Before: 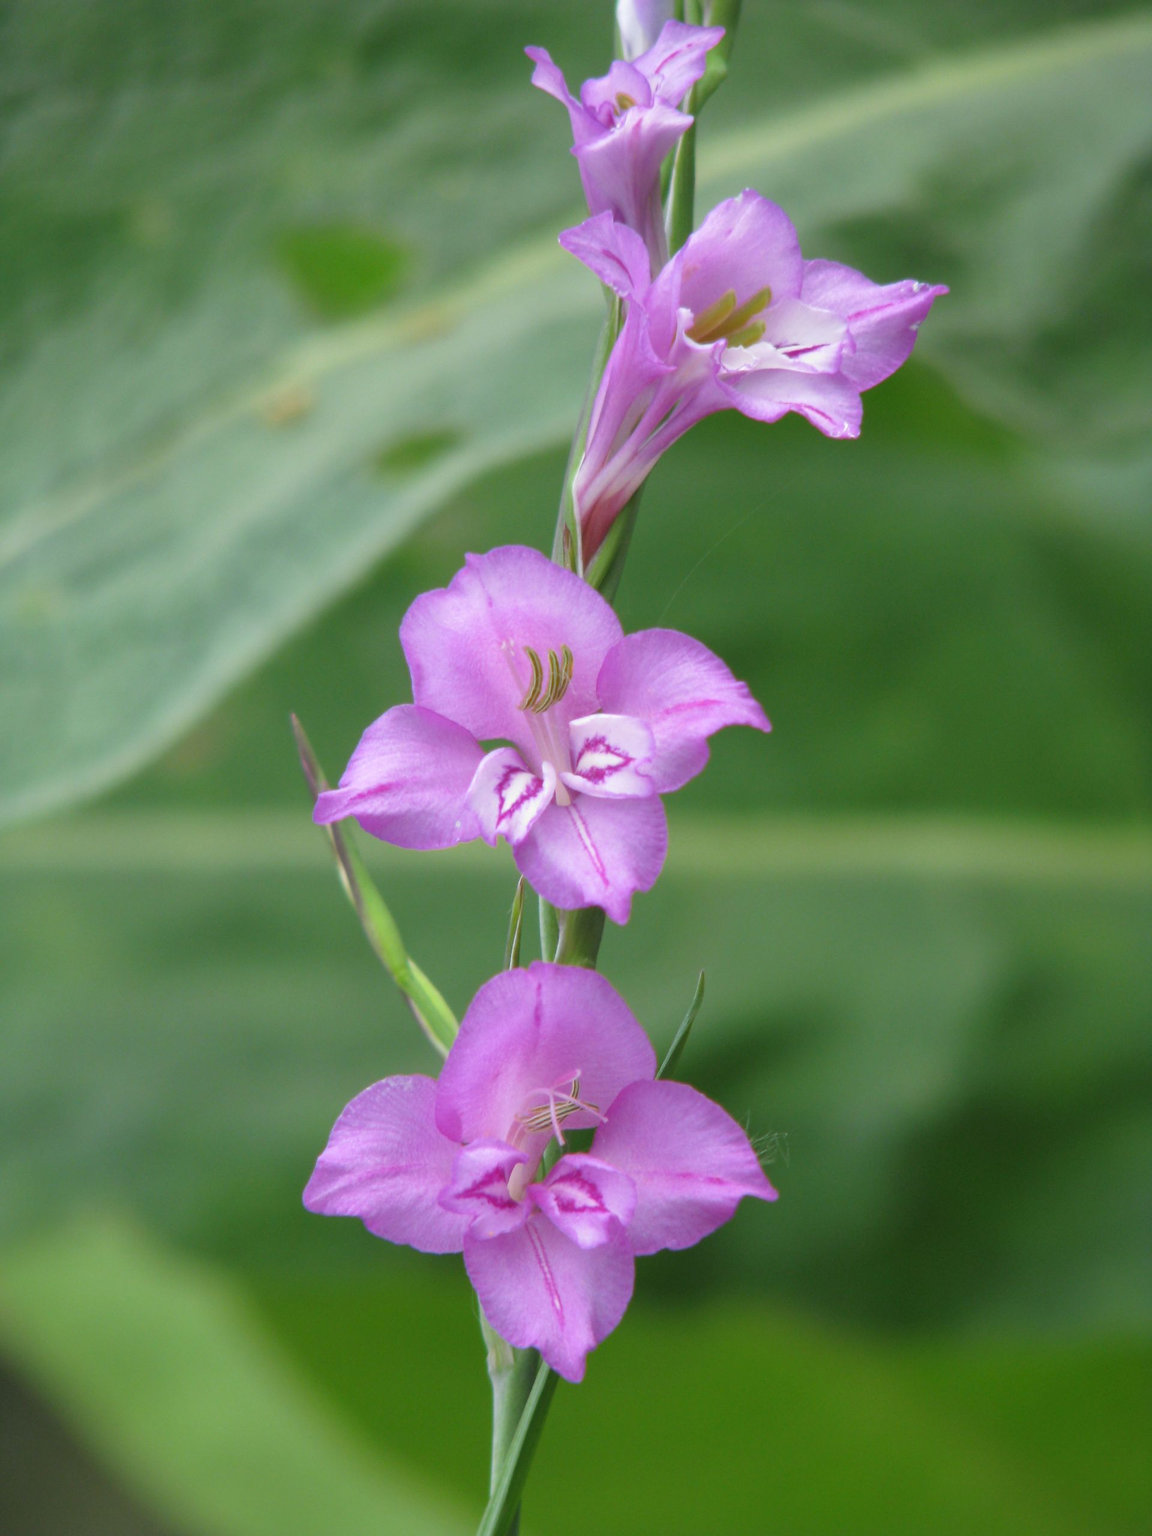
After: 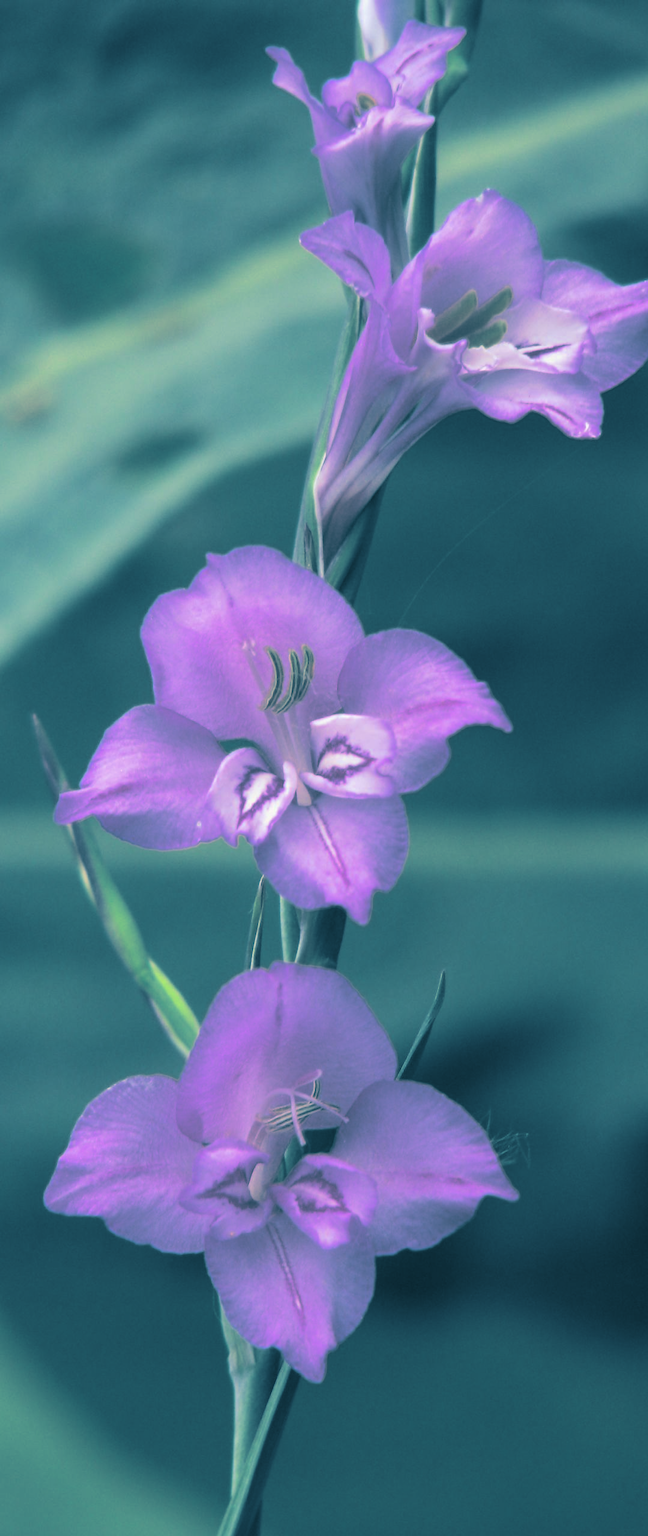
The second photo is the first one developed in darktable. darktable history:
color zones: curves: ch0 [(0, 0.613) (0.01, 0.613) (0.245, 0.448) (0.498, 0.529) (0.642, 0.665) (0.879, 0.777) (0.99, 0.613)]; ch1 [(0, 0) (0.143, 0) (0.286, 0) (0.429, 0) (0.571, 0) (0.714, 0) (0.857, 0)], mix -138.01%
split-toning: shadows › hue 212.4°, balance -70
white balance: emerald 1
contrast brightness saturation: contrast 0.08, saturation 0.02
crop and rotate: left 22.516%, right 21.234%
